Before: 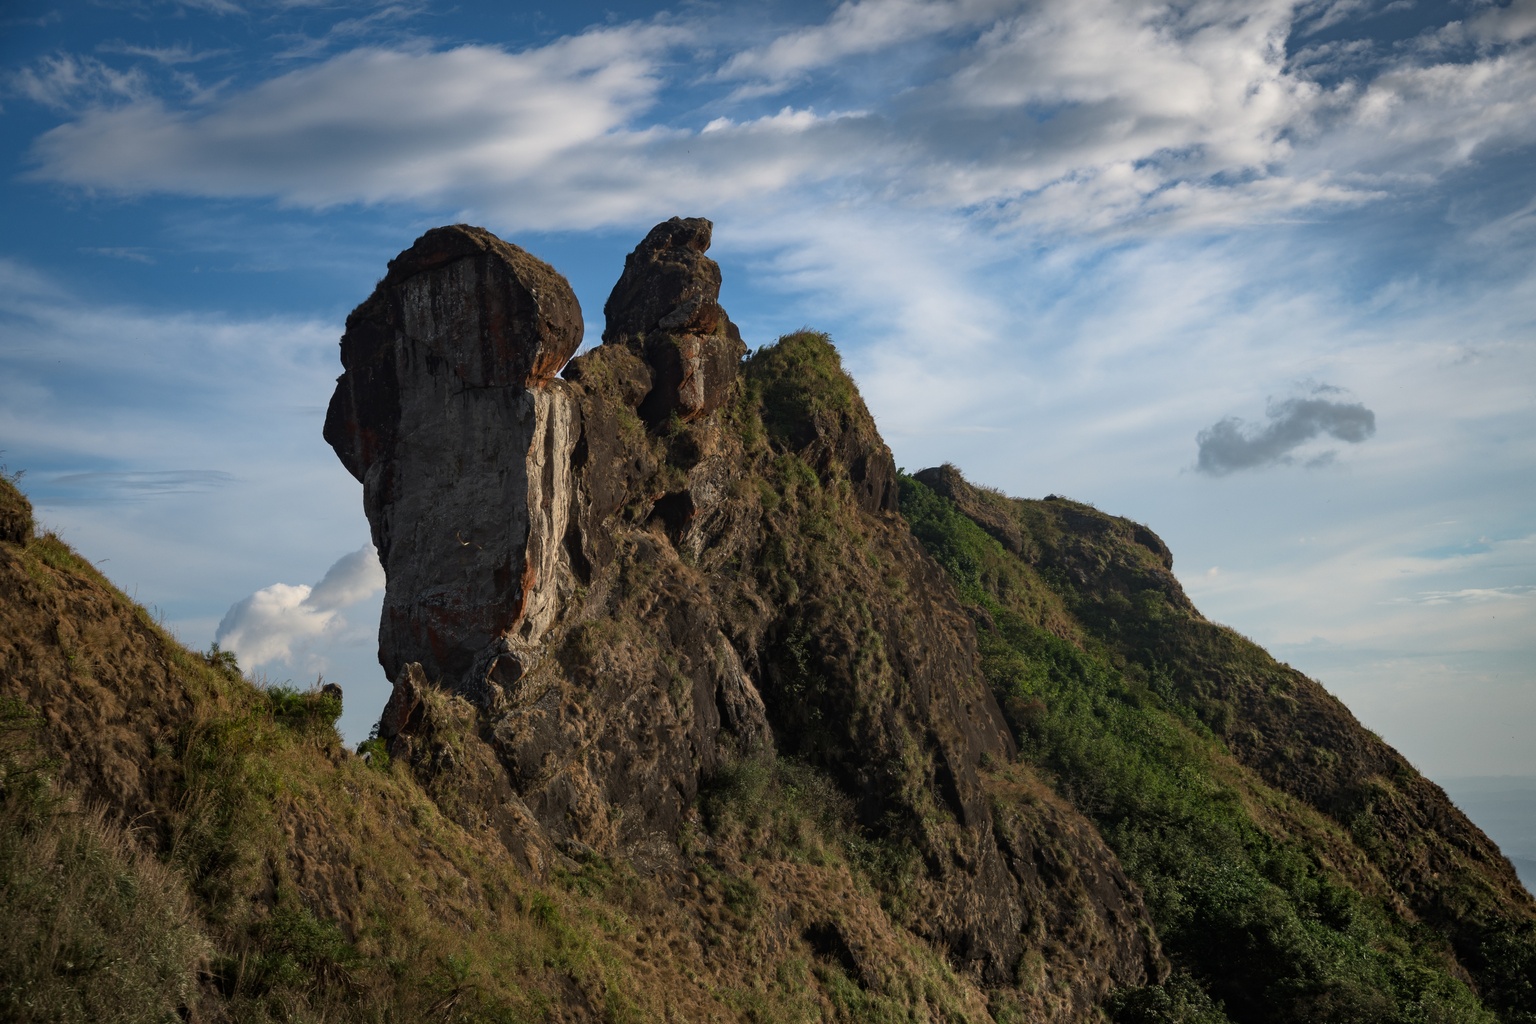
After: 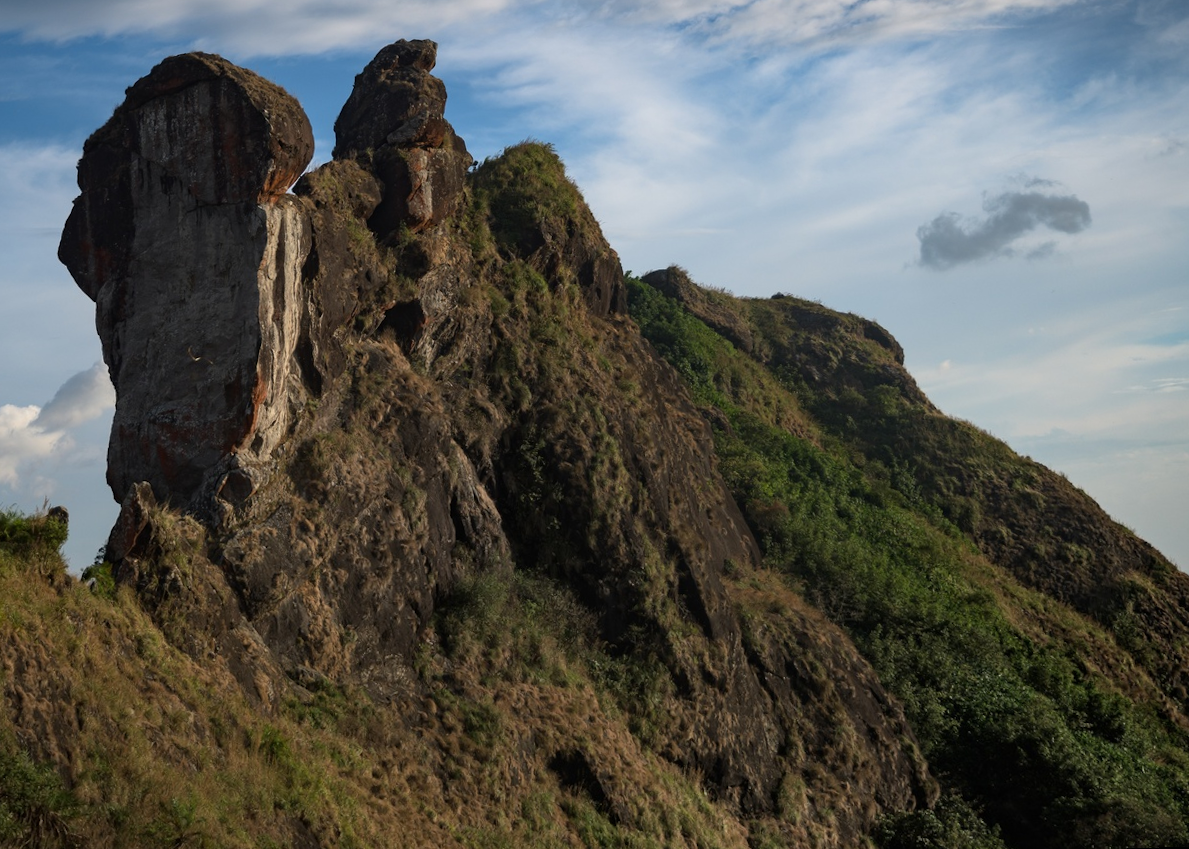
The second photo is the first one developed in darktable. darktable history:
crop: left 16.315%, top 14.246%
rotate and perspective: rotation -1.68°, lens shift (vertical) -0.146, crop left 0.049, crop right 0.912, crop top 0.032, crop bottom 0.96
